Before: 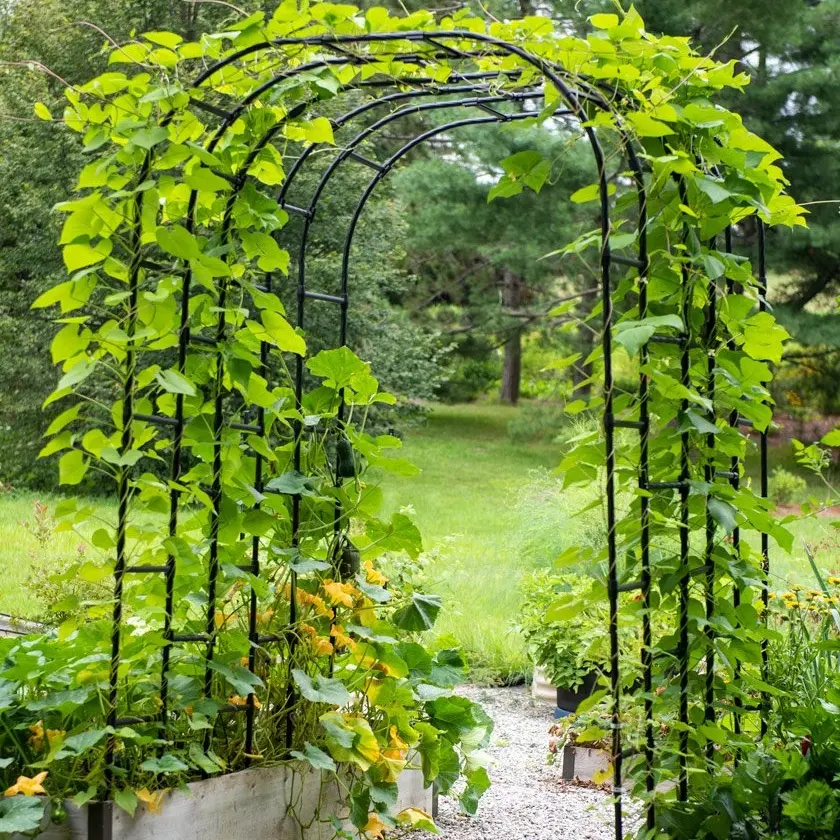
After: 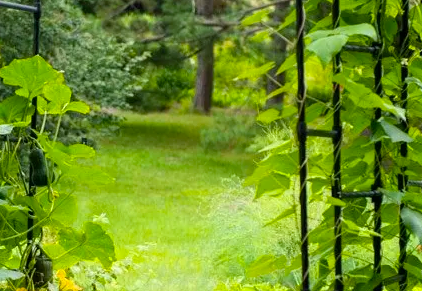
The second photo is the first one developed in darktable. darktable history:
crop: left 36.607%, top 34.735%, right 13.146%, bottom 30.611%
color balance rgb: perceptual saturation grading › global saturation 20%, global vibrance 20%
